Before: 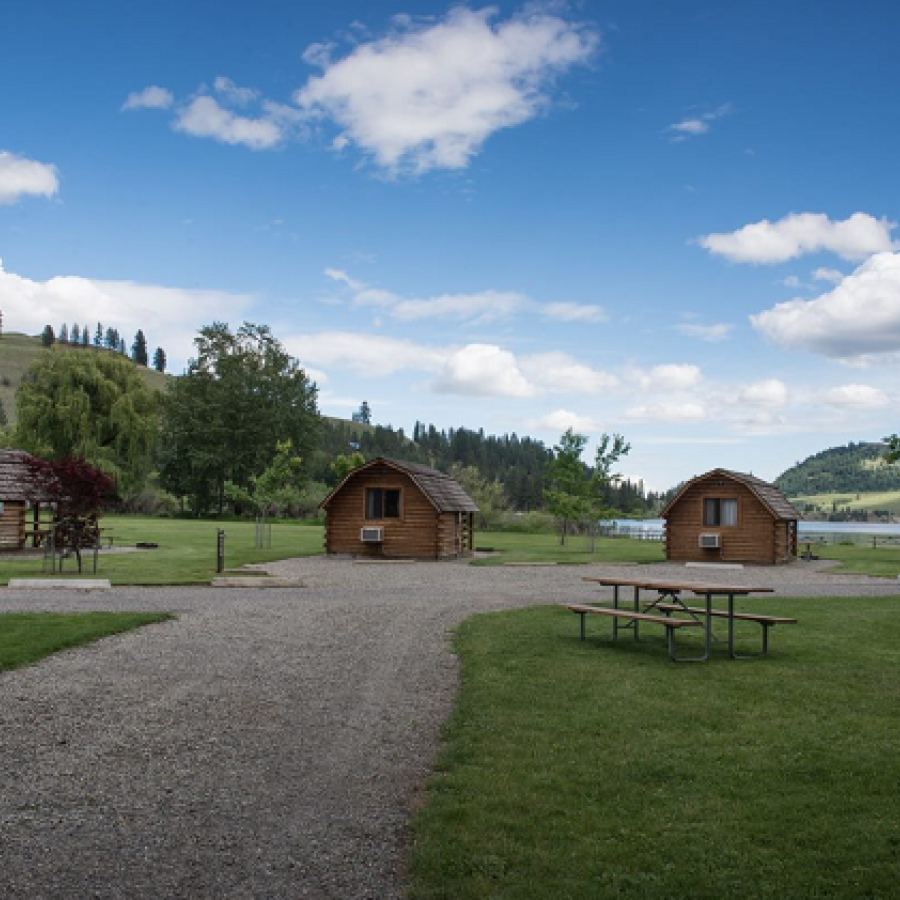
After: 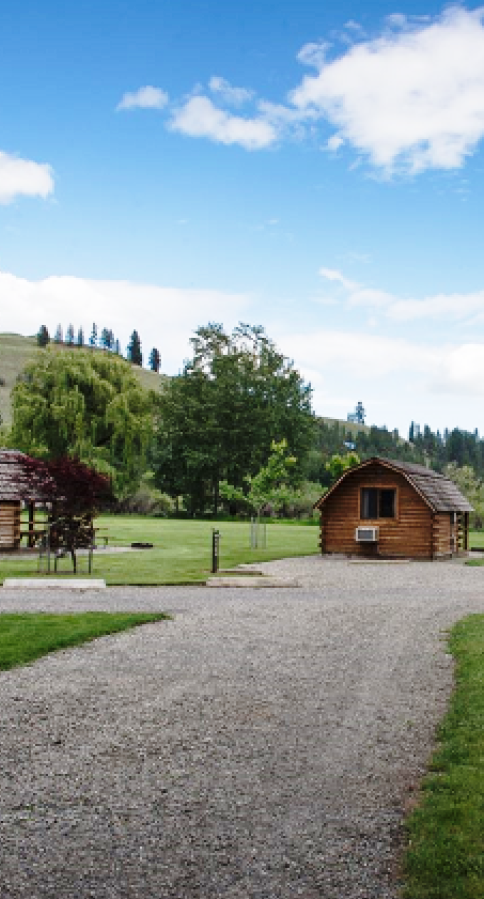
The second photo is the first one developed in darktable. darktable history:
crop: left 0.587%, right 45.588%, bottom 0.086%
base curve: curves: ch0 [(0, 0) (0.028, 0.03) (0.121, 0.232) (0.46, 0.748) (0.859, 0.968) (1, 1)], preserve colors none
